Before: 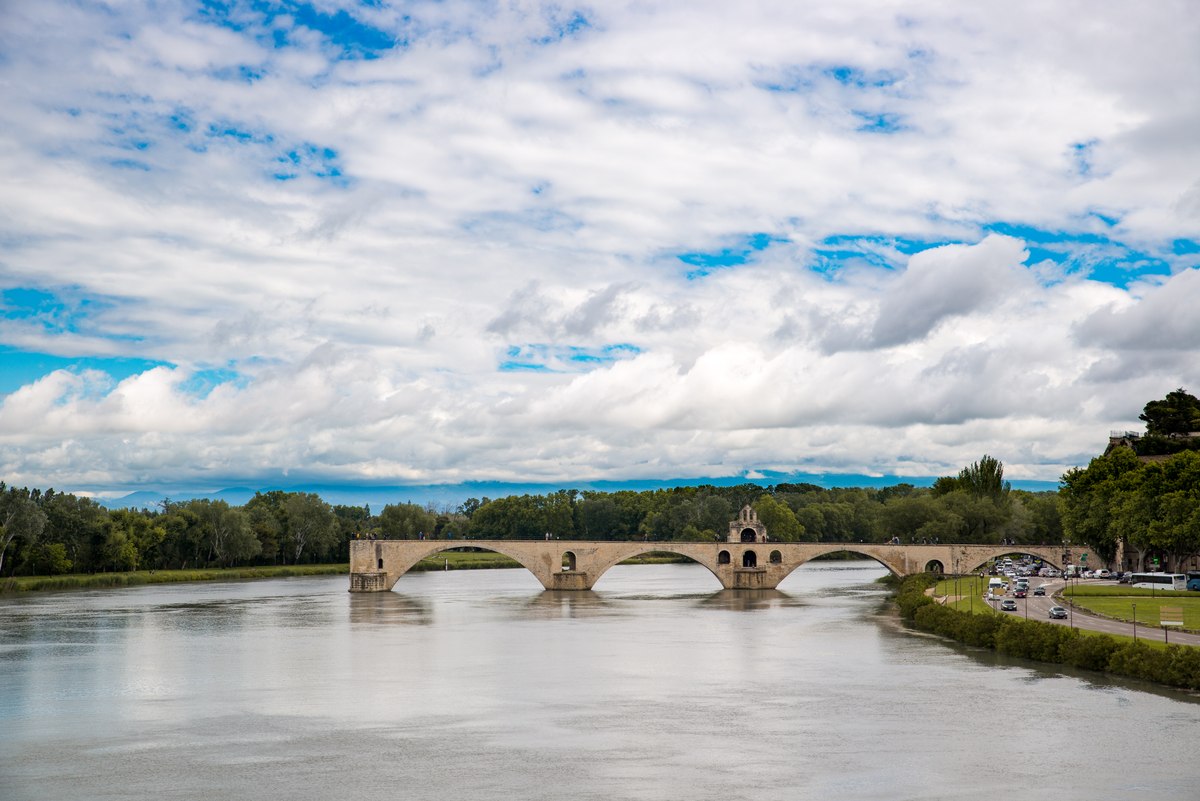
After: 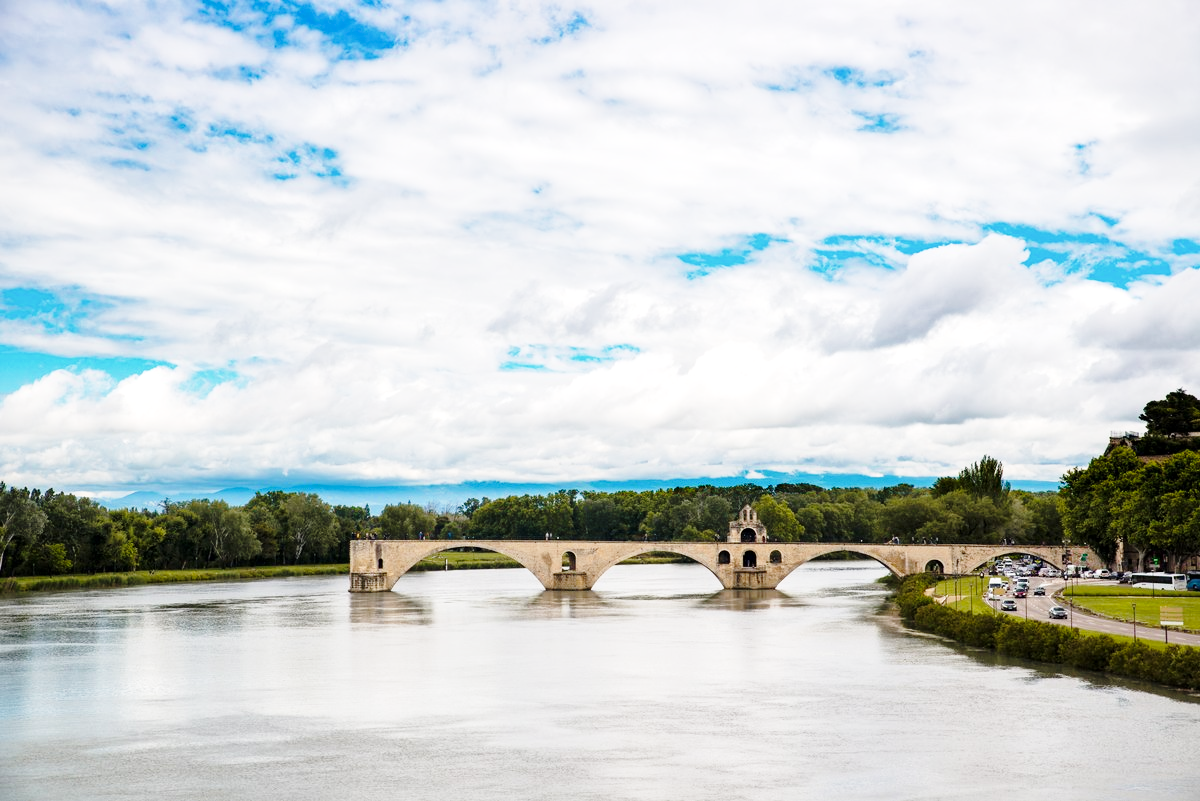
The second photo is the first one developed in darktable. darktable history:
local contrast: mode bilateral grid, contrast 20, coarseness 50, detail 120%, midtone range 0.2
base curve: curves: ch0 [(0, 0) (0.028, 0.03) (0.121, 0.232) (0.46, 0.748) (0.859, 0.968) (1, 1)], preserve colors none
